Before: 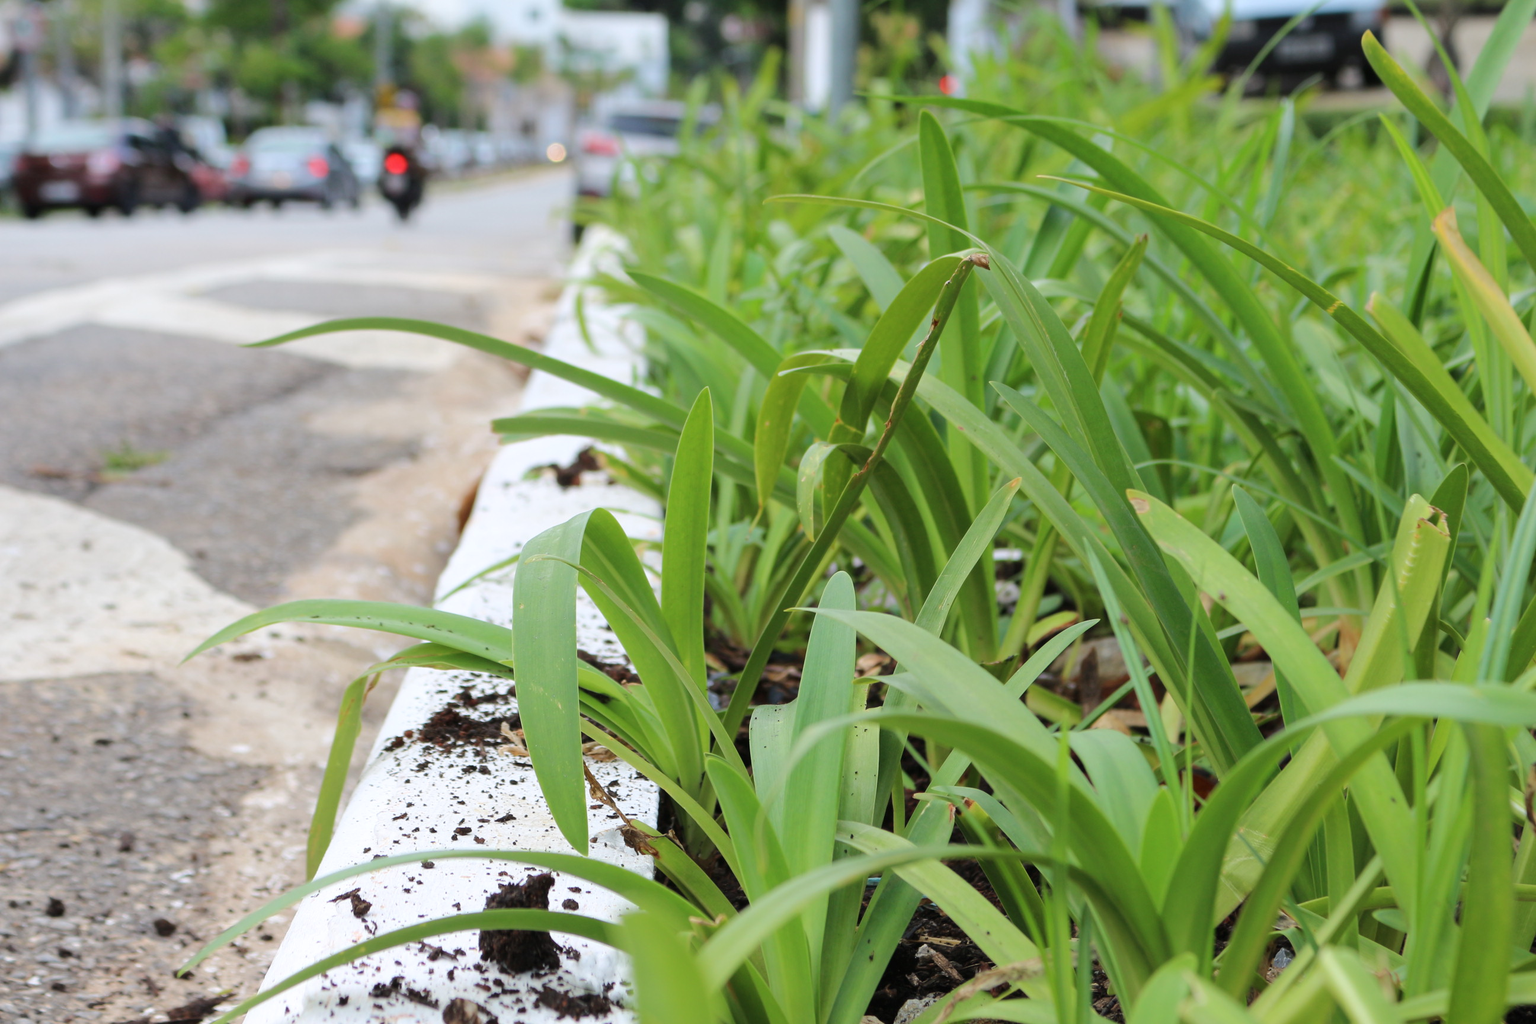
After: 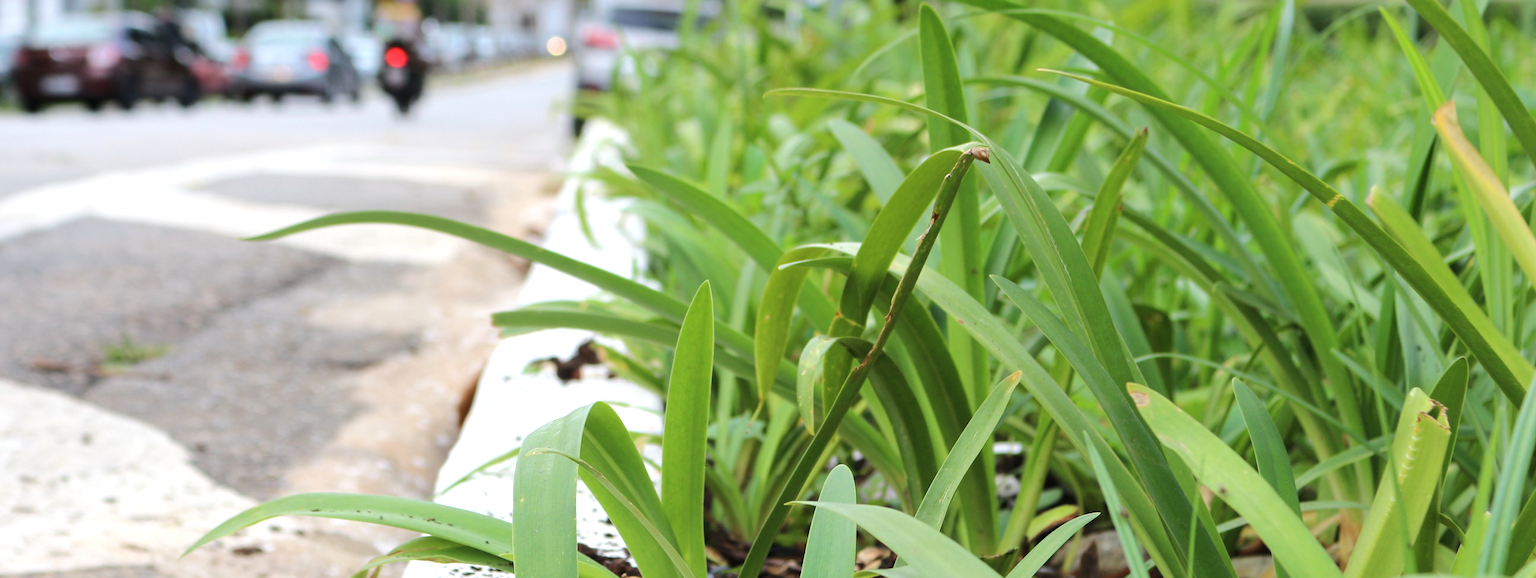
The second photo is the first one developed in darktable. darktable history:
crop and rotate: top 10.47%, bottom 32.967%
tone equalizer: -8 EV -0.442 EV, -7 EV -0.357 EV, -6 EV -0.332 EV, -5 EV -0.204 EV, -3 EV 0.192 EV, -2 EV 0.331 EV, -1 EV 0.392 EV, +0 EV 0.391 EV, edges refinement/feathering 500, mask exposure compensation -1.57 EV, preserve details no
